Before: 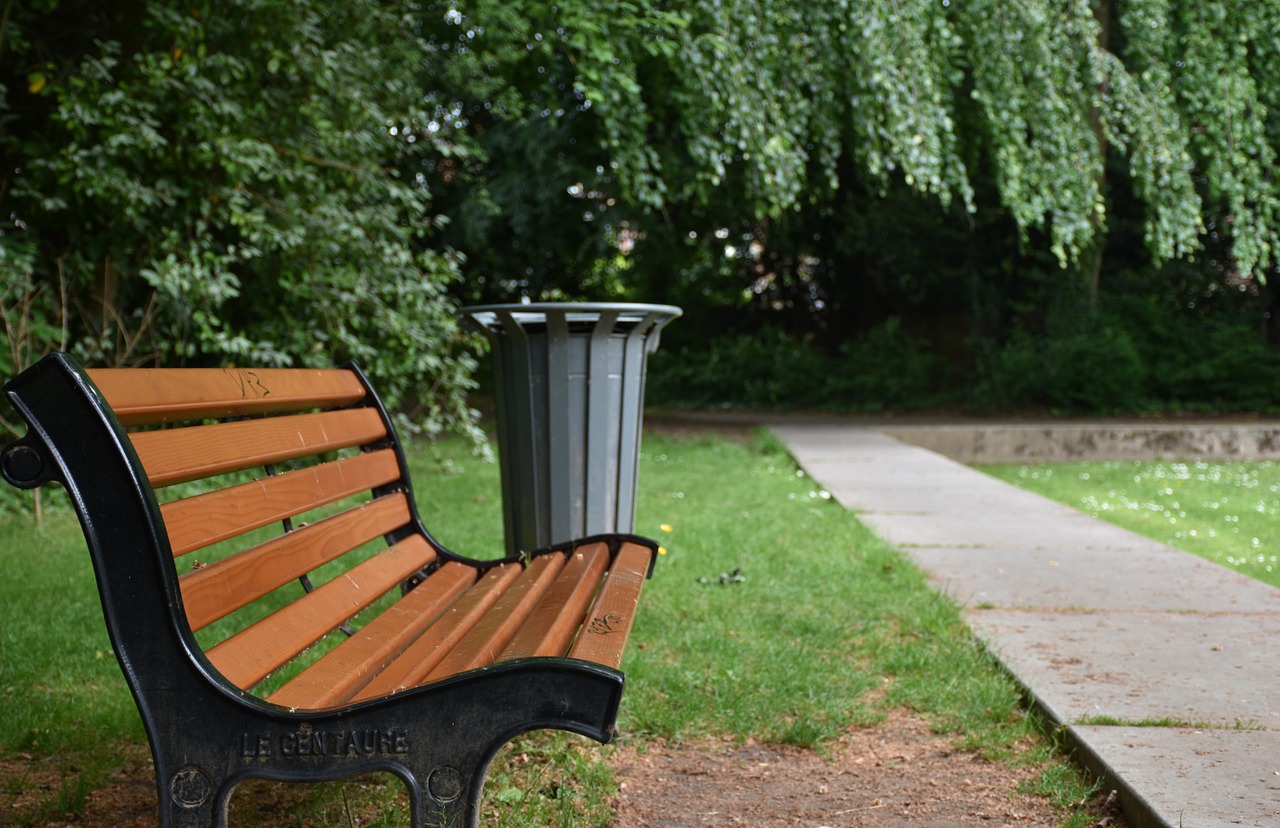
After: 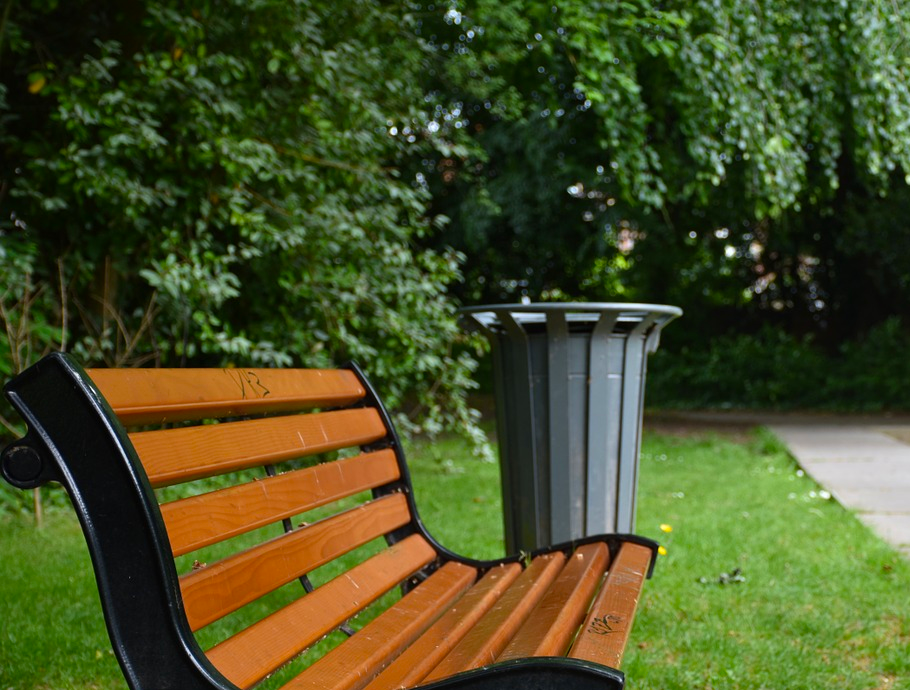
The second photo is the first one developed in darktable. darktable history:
crop: right 28.885%, bottom 16.626%
color balance: output saturation 120%
